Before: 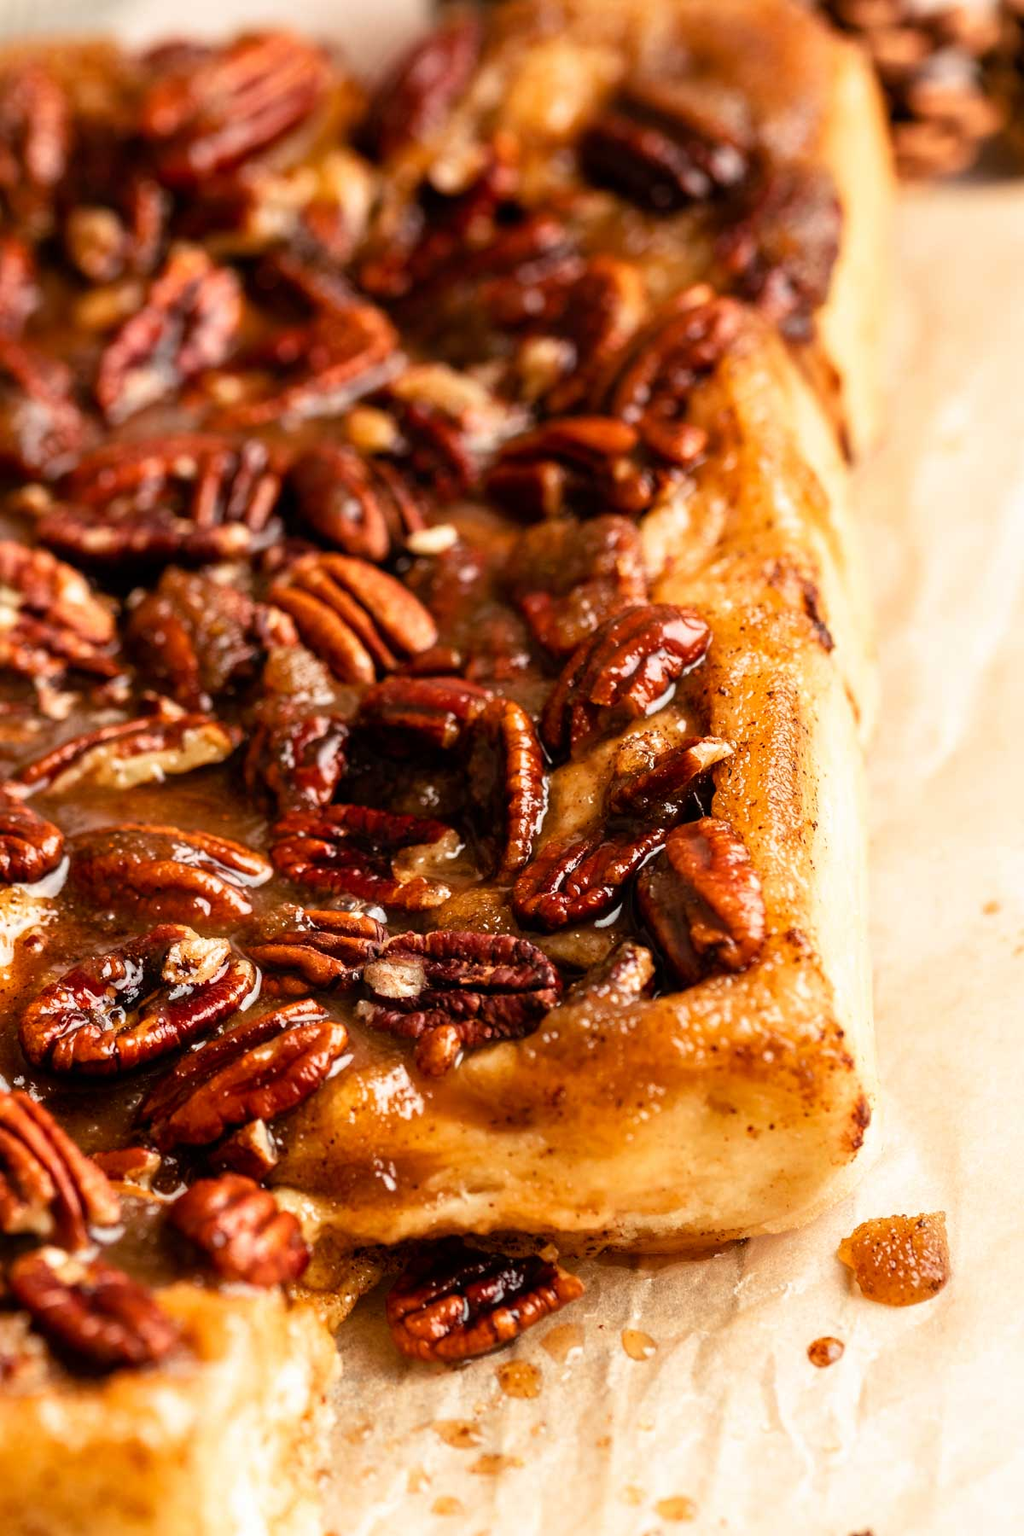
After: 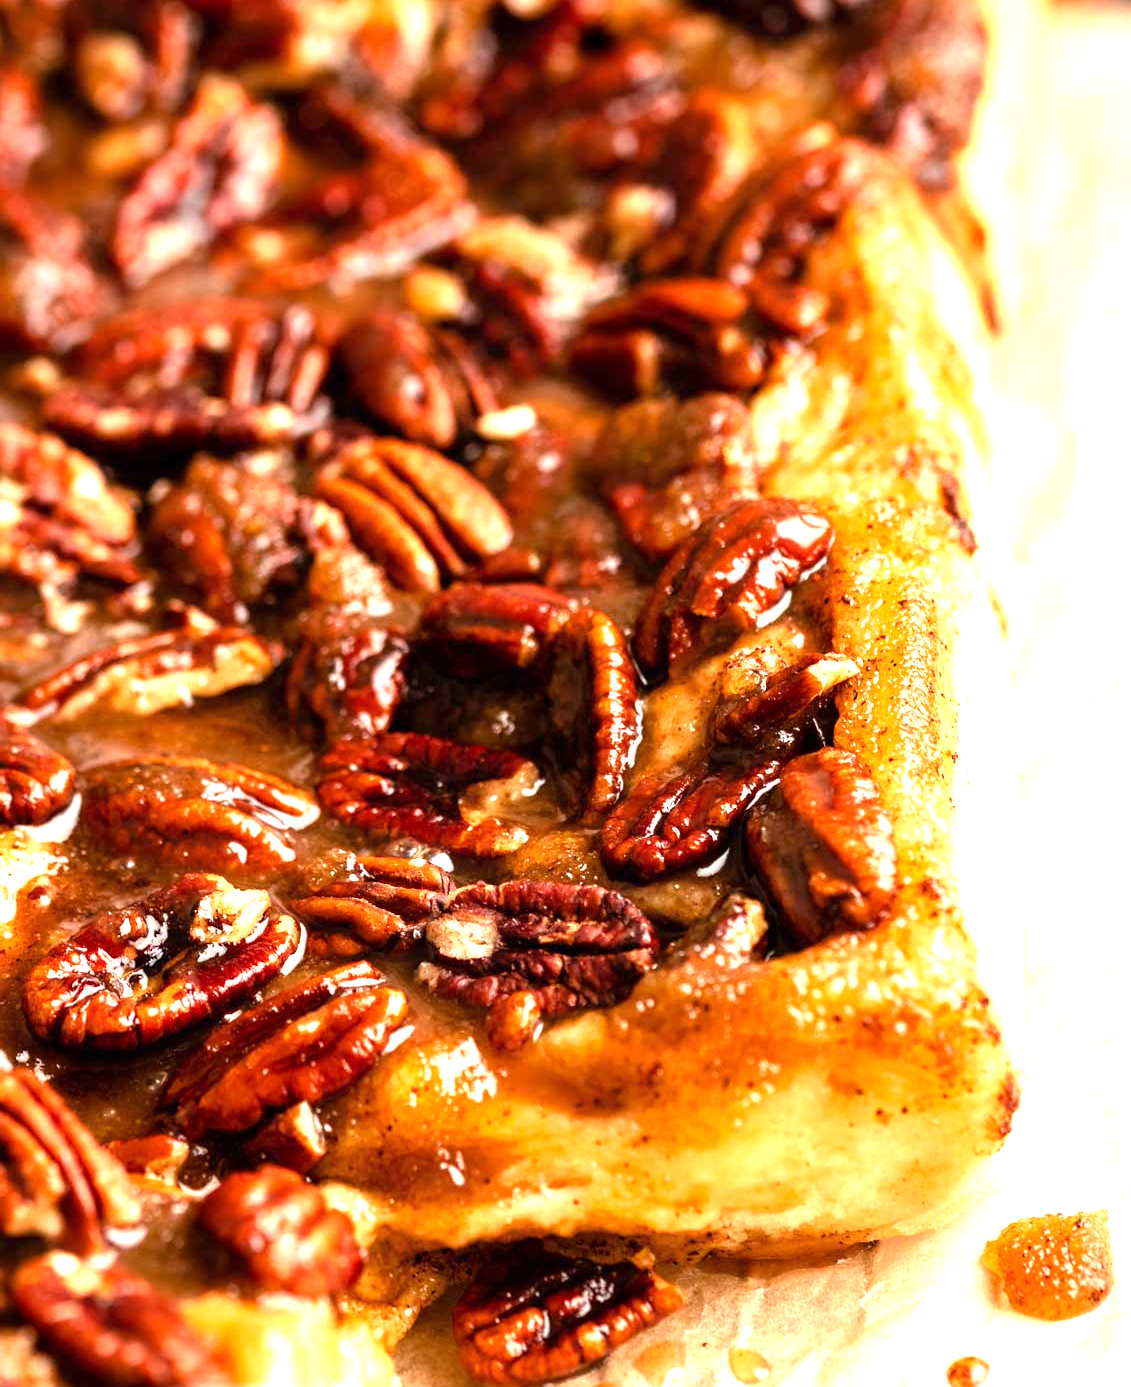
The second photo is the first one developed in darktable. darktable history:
crop and rotate: angle 0.03°, top 11.643%, right 5.651%, bottom 11.189%
exposure: exposure 1 EV, compensate highlight preservation false
